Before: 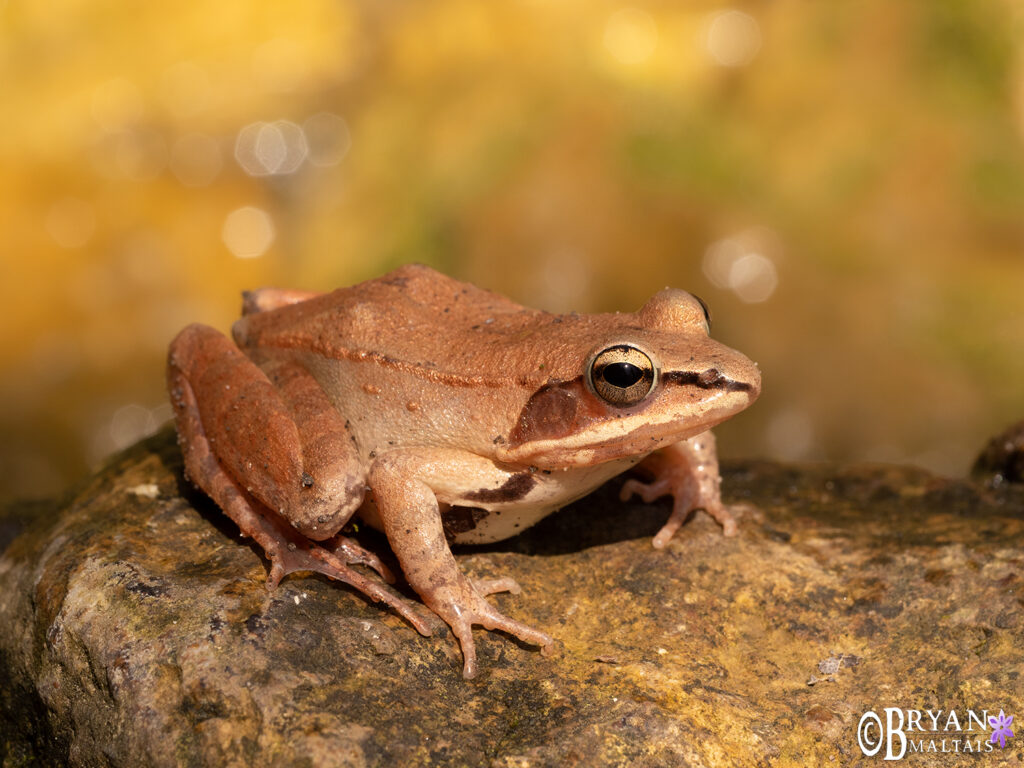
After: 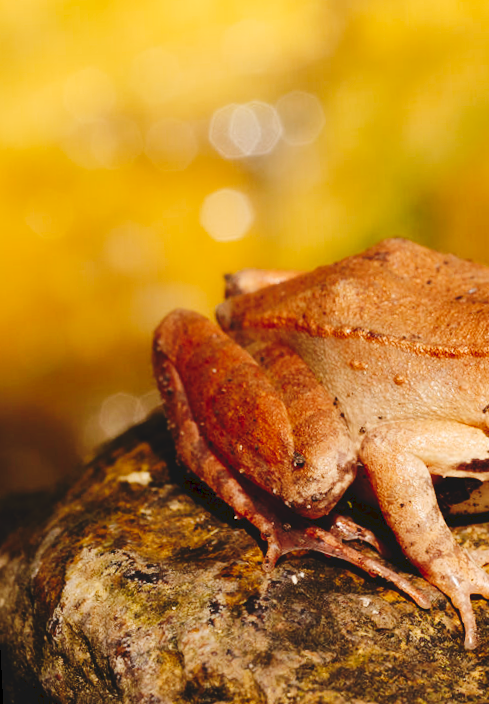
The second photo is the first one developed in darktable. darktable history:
rotate and perspective: rotation -3°, crop left 0.031, crop right 0.968, crop top 0.07, crop bottom 0.93
crop and rotate: left 0%, top 0%, right 50.845%
tone curve: curves: ch0 [(0, 0) (0.003, 0.084) (0.011, 0.084) (0.025, 0.084) (0.044, 0.084) (0.069, 0.085) (0.1, 0.09) (0.136, 0.1) (0.177, 0.119) (0.224, 0.144) (0.277, 0.205) (0.335, 0.298) (0.399, 0.417) (0.468, 0.525) (0.543, 0.631) (0.623, 0.72) (0.709, 0.8) (0.801, 0.867) (0.898, 0.934) (1, 1)], preserve colors none
